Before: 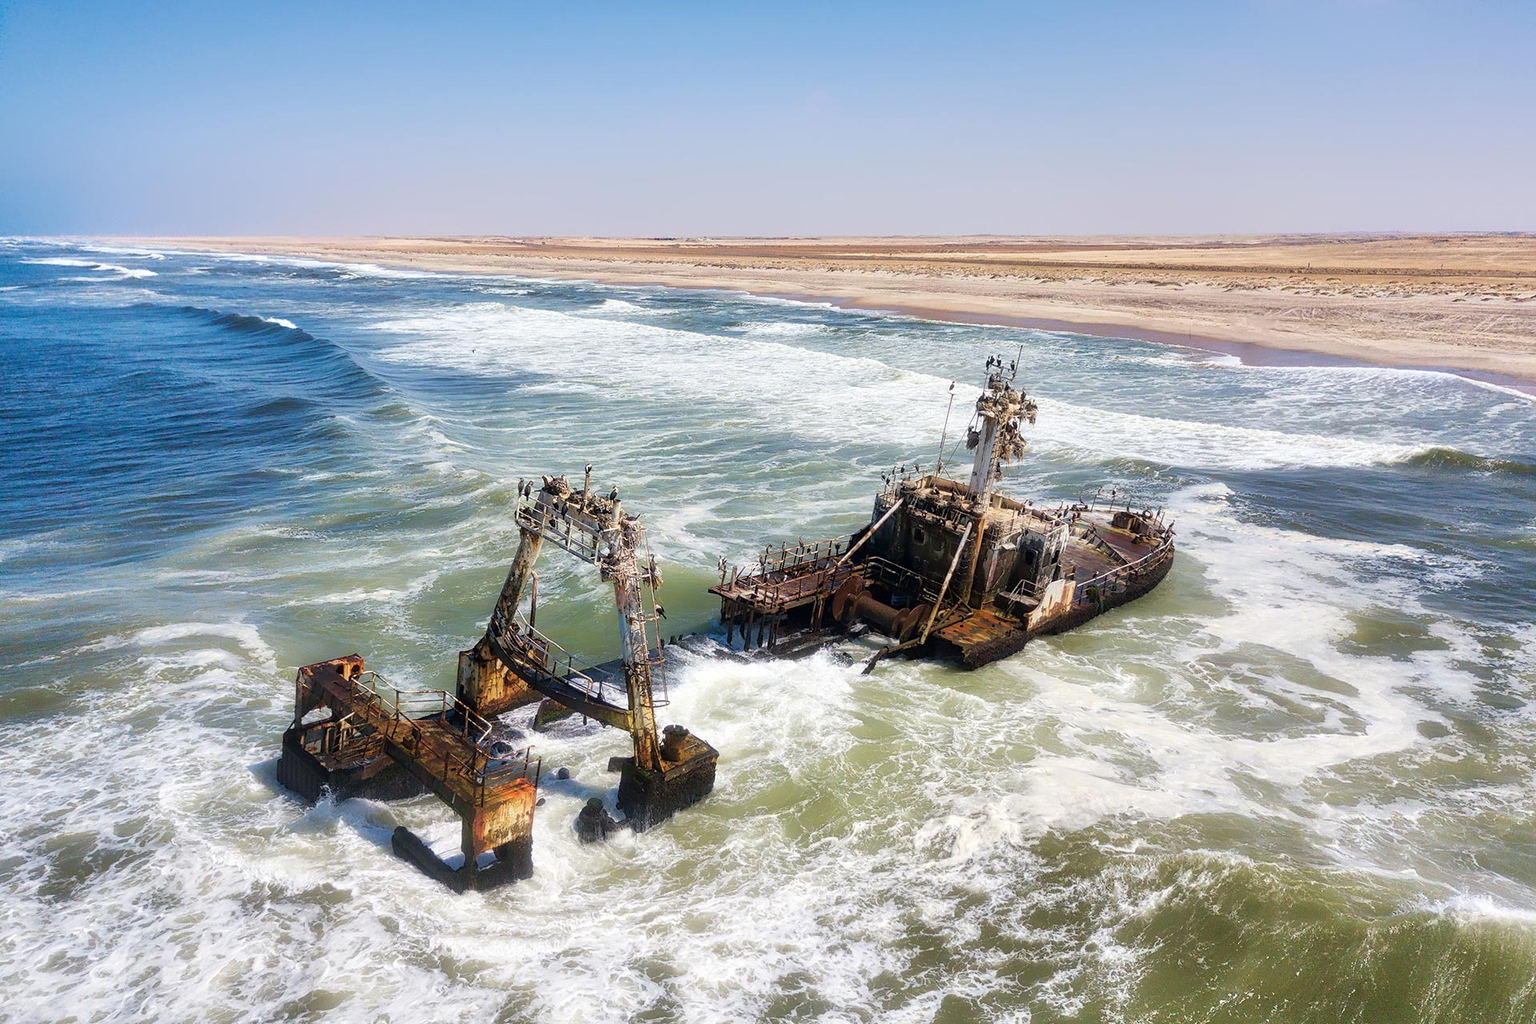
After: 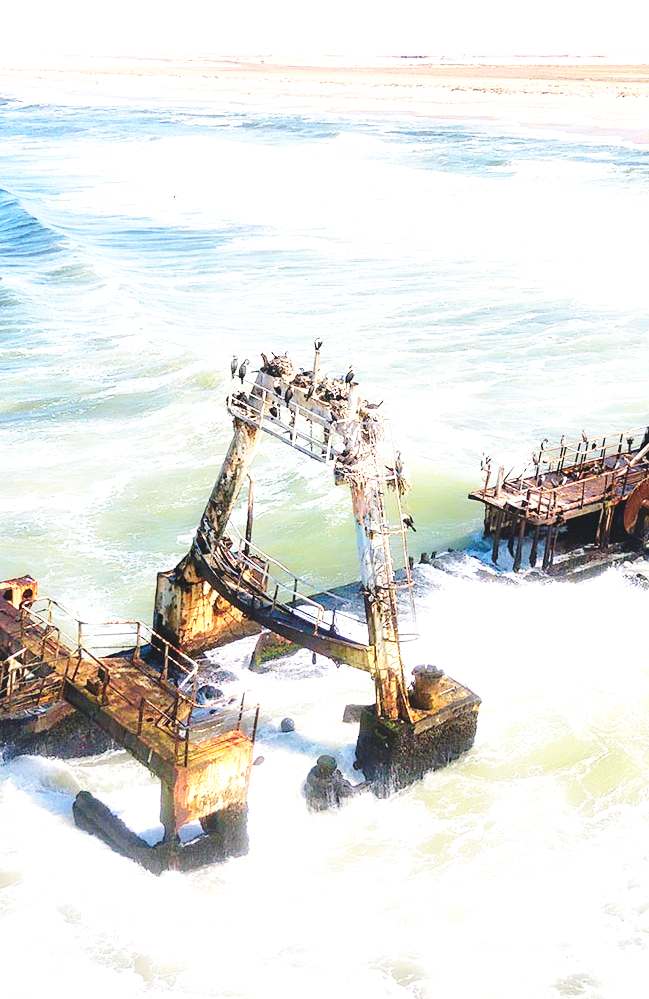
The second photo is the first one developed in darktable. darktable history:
crop and rotate: left 21.754%, top 18.962%, right 44.441%, bottom 2.982%
exposure: black level correction -0.005, exposure 1.003 EV, compensate exposure bias true
tone equalizer: edges refinement/feathering 500, mask exposure compensation -1.57 EV, preserve details no
base curve: curves: ch0 [(0, 0) (0.032, 0.037) (0.105, 0.228) (0.435, 0.76) (0.856, 0.983) (1, 1)], preserve colors none
